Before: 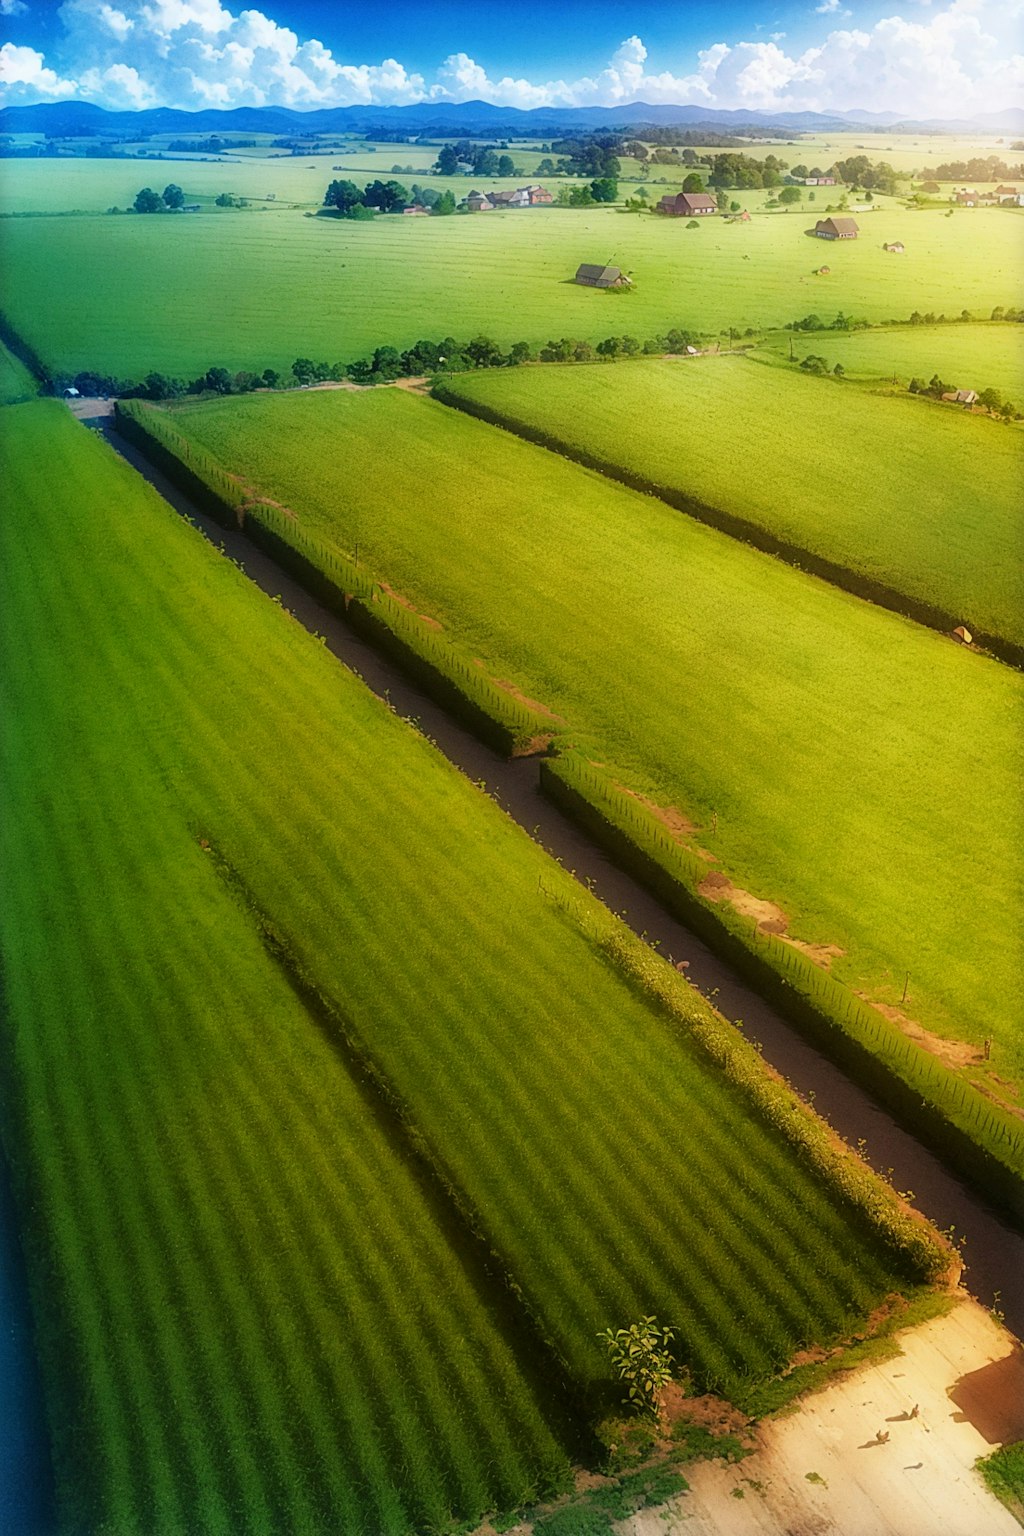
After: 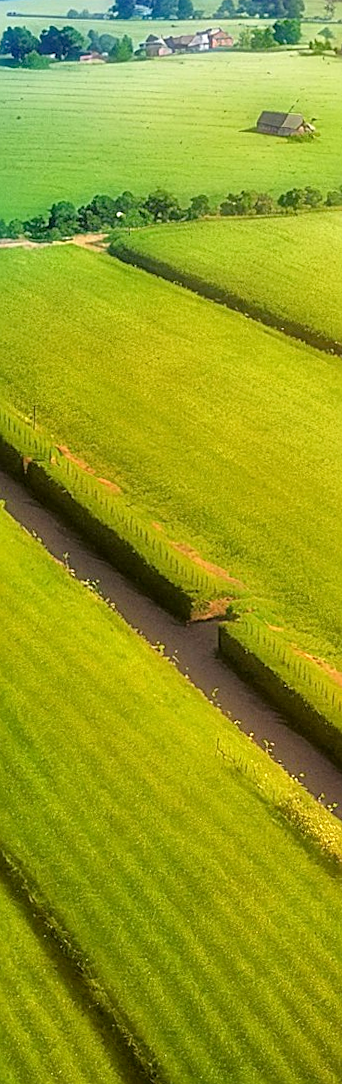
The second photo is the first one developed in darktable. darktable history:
rotate and perspective: rotation 0.074°, lens shift (vertical) 0.096, lens shift (horizontal) -0.041, crop left 0.043, crop right 0.952, crop top 0.024, crop bottom 0.979
sharpen: on, module defaults
crop and rotate: left 29.476%, top 10.214%, right 35.32%, bottom 17.333%
exposure: black level correction 0.001, exposure 0.191 EV, compensate highlight preservation false
tone equalizer: -7 EV 0.15 EV, -6 EV 0.6 EV, -5 EV 1.15 EV, -4 EV 1.33 EV, -3 EV 1.15 EV, -2 EV 0.6 EV, -1 EV 0.15 EV, mask exposure compensation -0.5 EV
